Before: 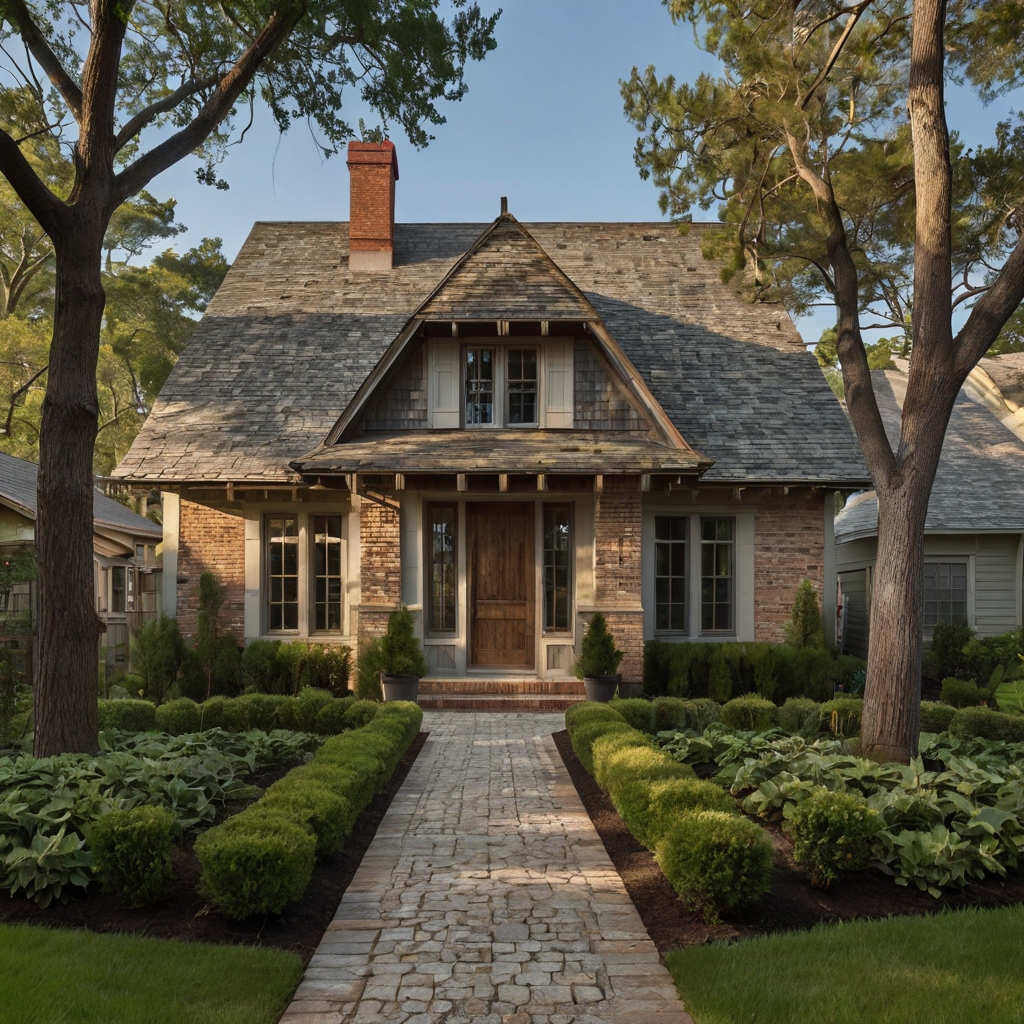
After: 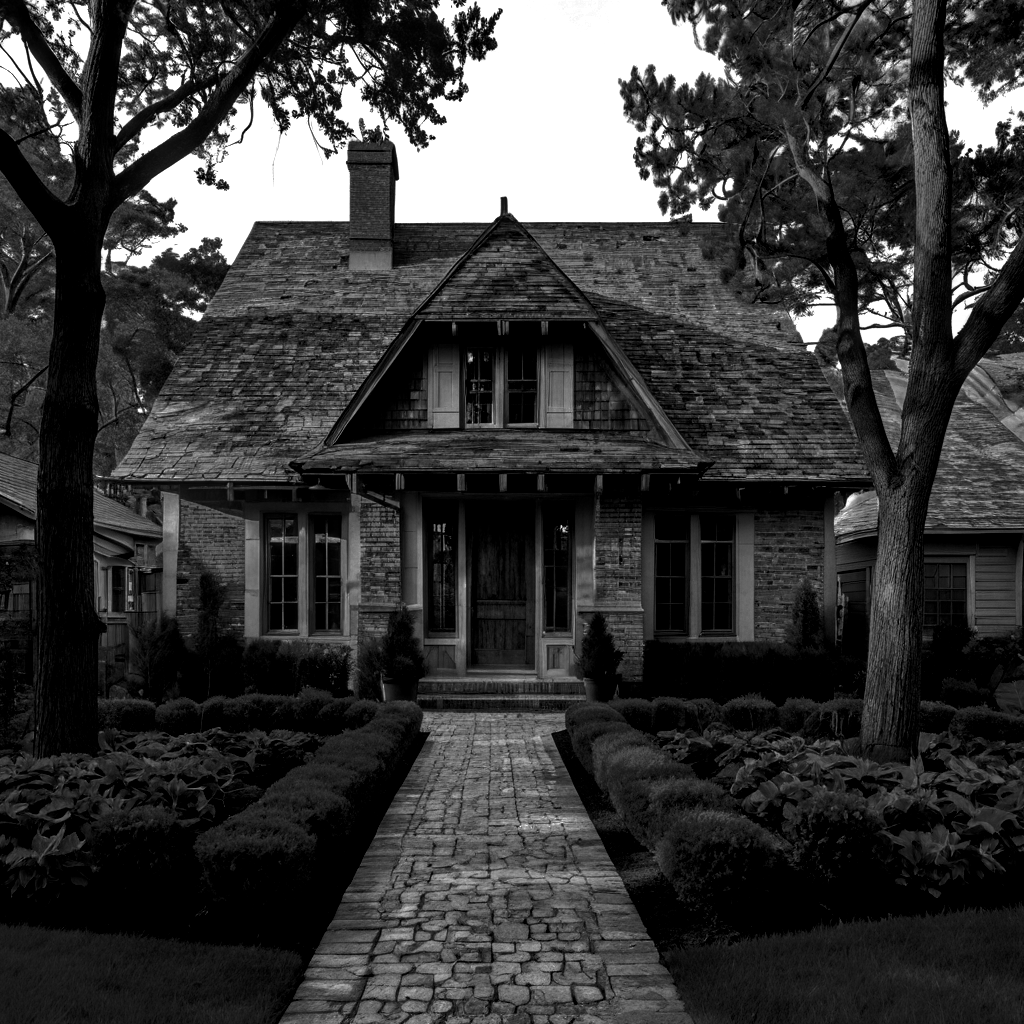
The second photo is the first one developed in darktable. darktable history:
tone curve: curves: ch0 [(0, 0) (0.003, 0.001) (0.011, 0.002) (0.025, 0.002) (0.044, 0.006) (0.069, 0.01) (0.1, 0.017) (0.136, 0.023) (0.177, 0.038) (0.224, 0.066) (0.277, 0.118) (0.335, 0.185) (0.399, 0.264) (0.468, 0.365) (0.543, 0.475) (0.623, 0.606) (0.709, 0.759) (0.801, 0.923) (0.898, 0.999) (1, 1)], preserve colors none
local contrast: detail 142%
color zones: curves: ch0 [(0.287, 0.048) (0.493, 0.484) (0.737, 0.816)]; ch1 [(0, 0) (0.143, 0) (0.286, 0) (0.429, 0) (0.571, 0) (0.714, 0) (0.857, 0)]
